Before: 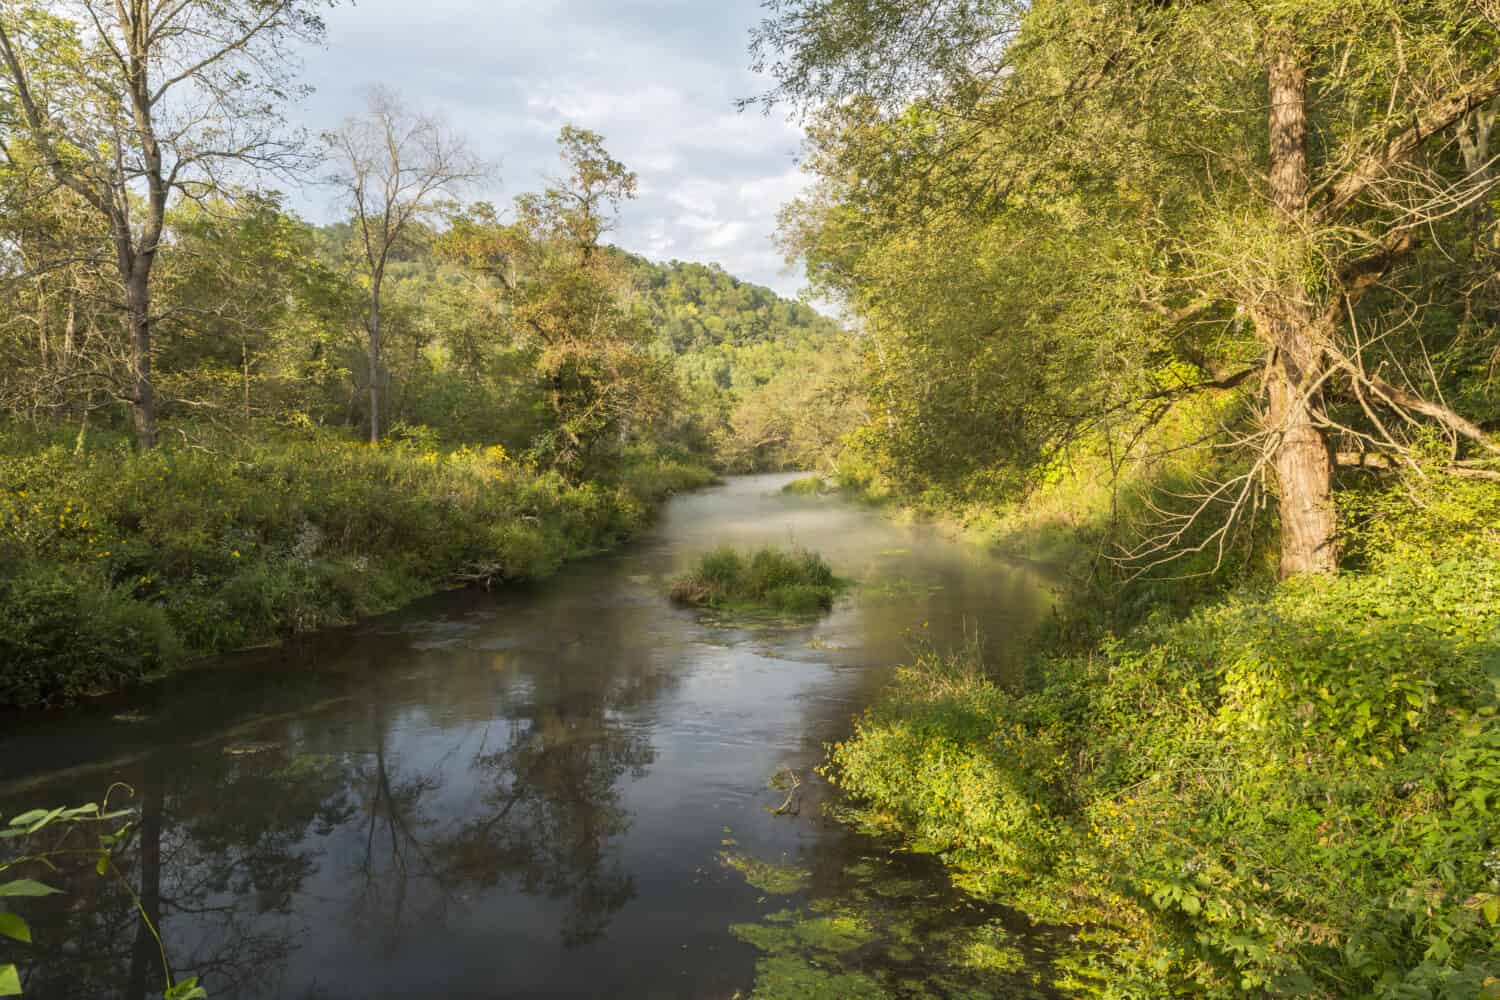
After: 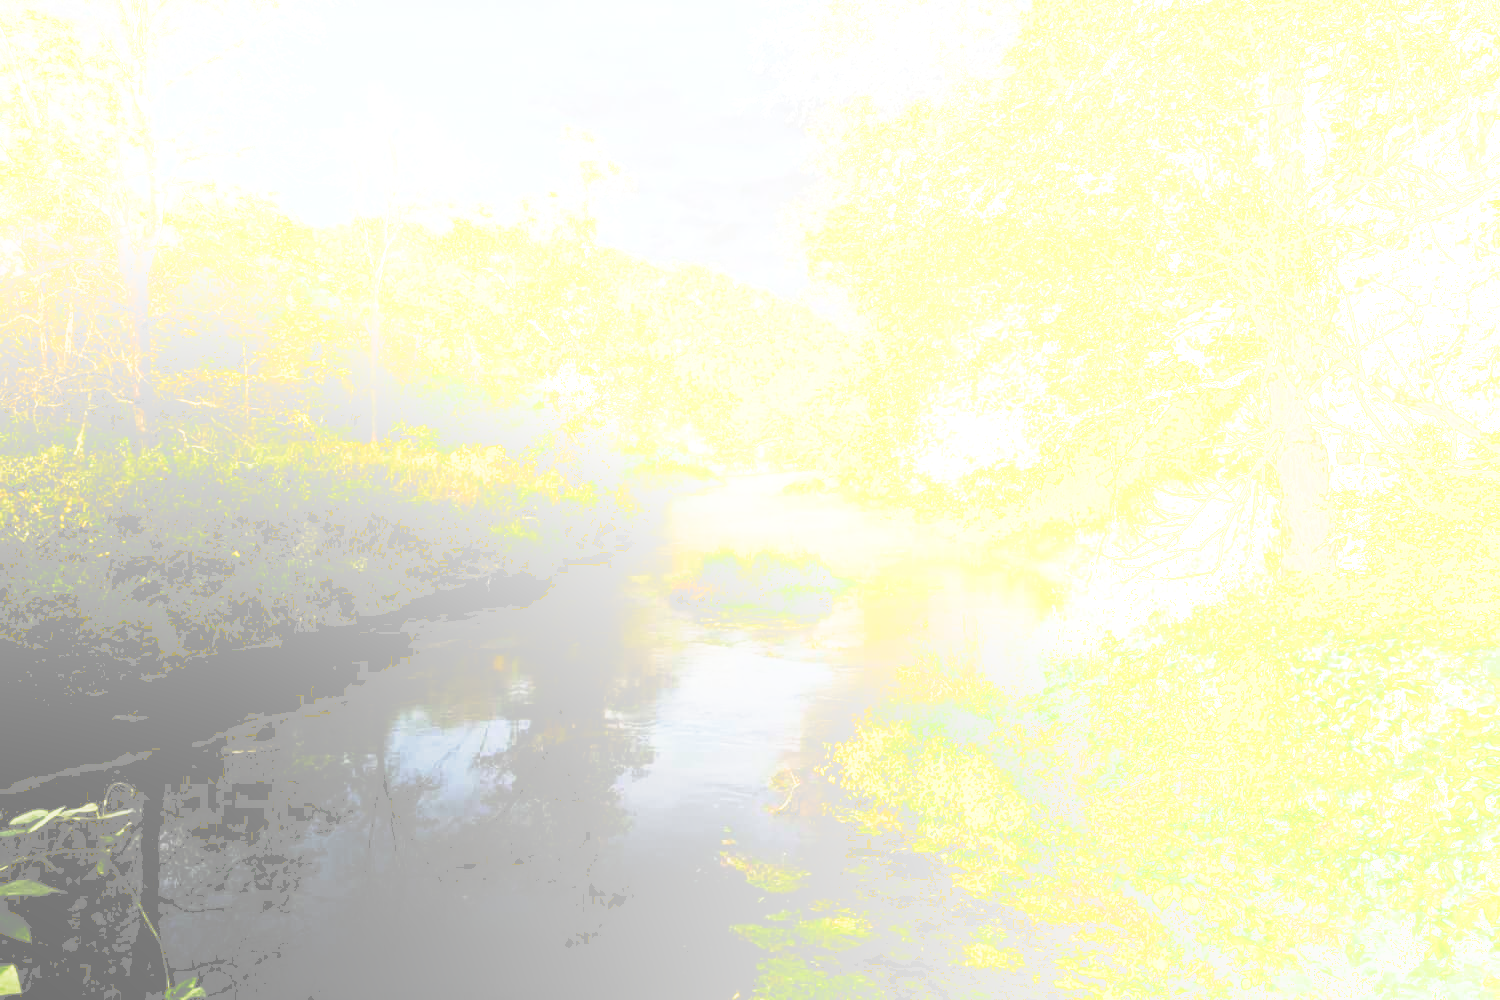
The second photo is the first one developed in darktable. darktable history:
bloom: size 85%, threshold 5%, strength 85%
contrast brightness saturation: contrast 0.07, brightness -0.13, saturation 0.06
exposure: black level correction 0.003, exposure 0.383 EV, compensate highlight preservation false
color balance rgb: linear chroma grading › global chroma -16.06%, perceptual saturation grading › global saturation -32.85%, global vibrance -23.56%
tone curve: curves: ch0 [(0, 0) (0.003, 0.184) (0.011, 0.184) (0.025, 0.189) (0.044, 0.192) (0.069, 0.194) (0.1, 0.2) (0.136, 0.202) (0.177, 0.206) (0.224, 0.214) (0.277, 0.243) (0.335, 0.297) (0.399, 0.39) (0.468, 0.508) (0.543, 0.653) (0.623, 0.754) (0.709, 0.834) (0.801, 0.887) (0.898, 0.925) (1, 1)], preserve colors none
rgb levels: levels [[0.029, 0.461, 0.922], [0, 0.5, 1], [0, 0.5, 1]]
